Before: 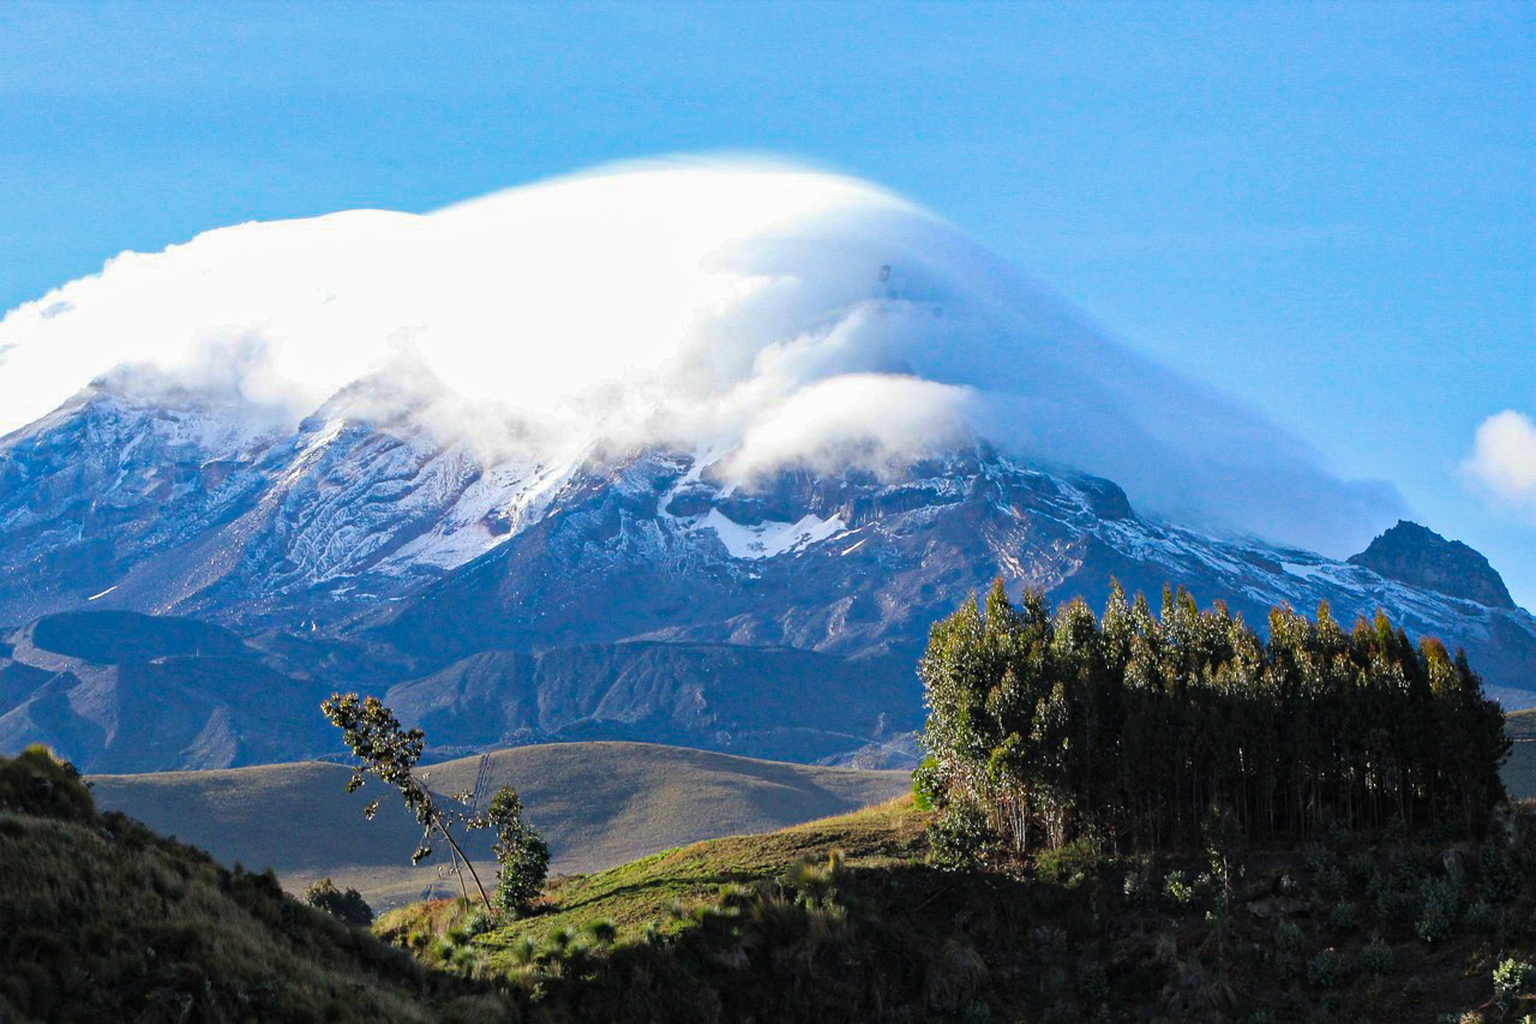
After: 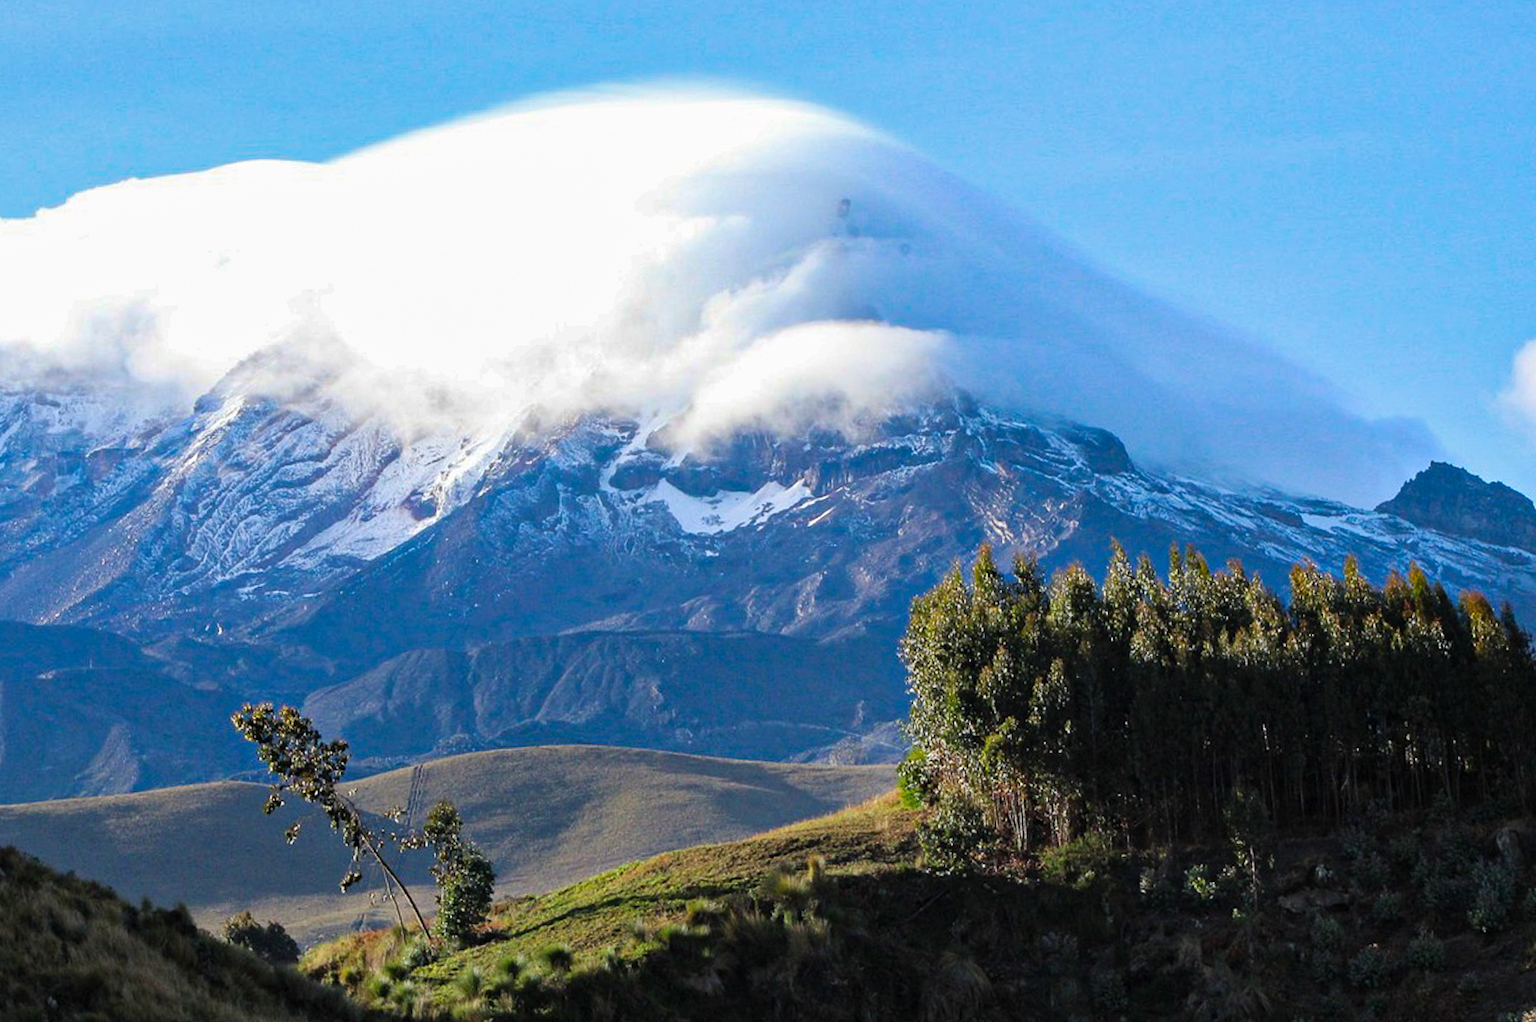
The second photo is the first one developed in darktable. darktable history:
crop and rotate: angle 2.31°, left 5.516%, top 5.678%
tone equalizer: on, module defaults
